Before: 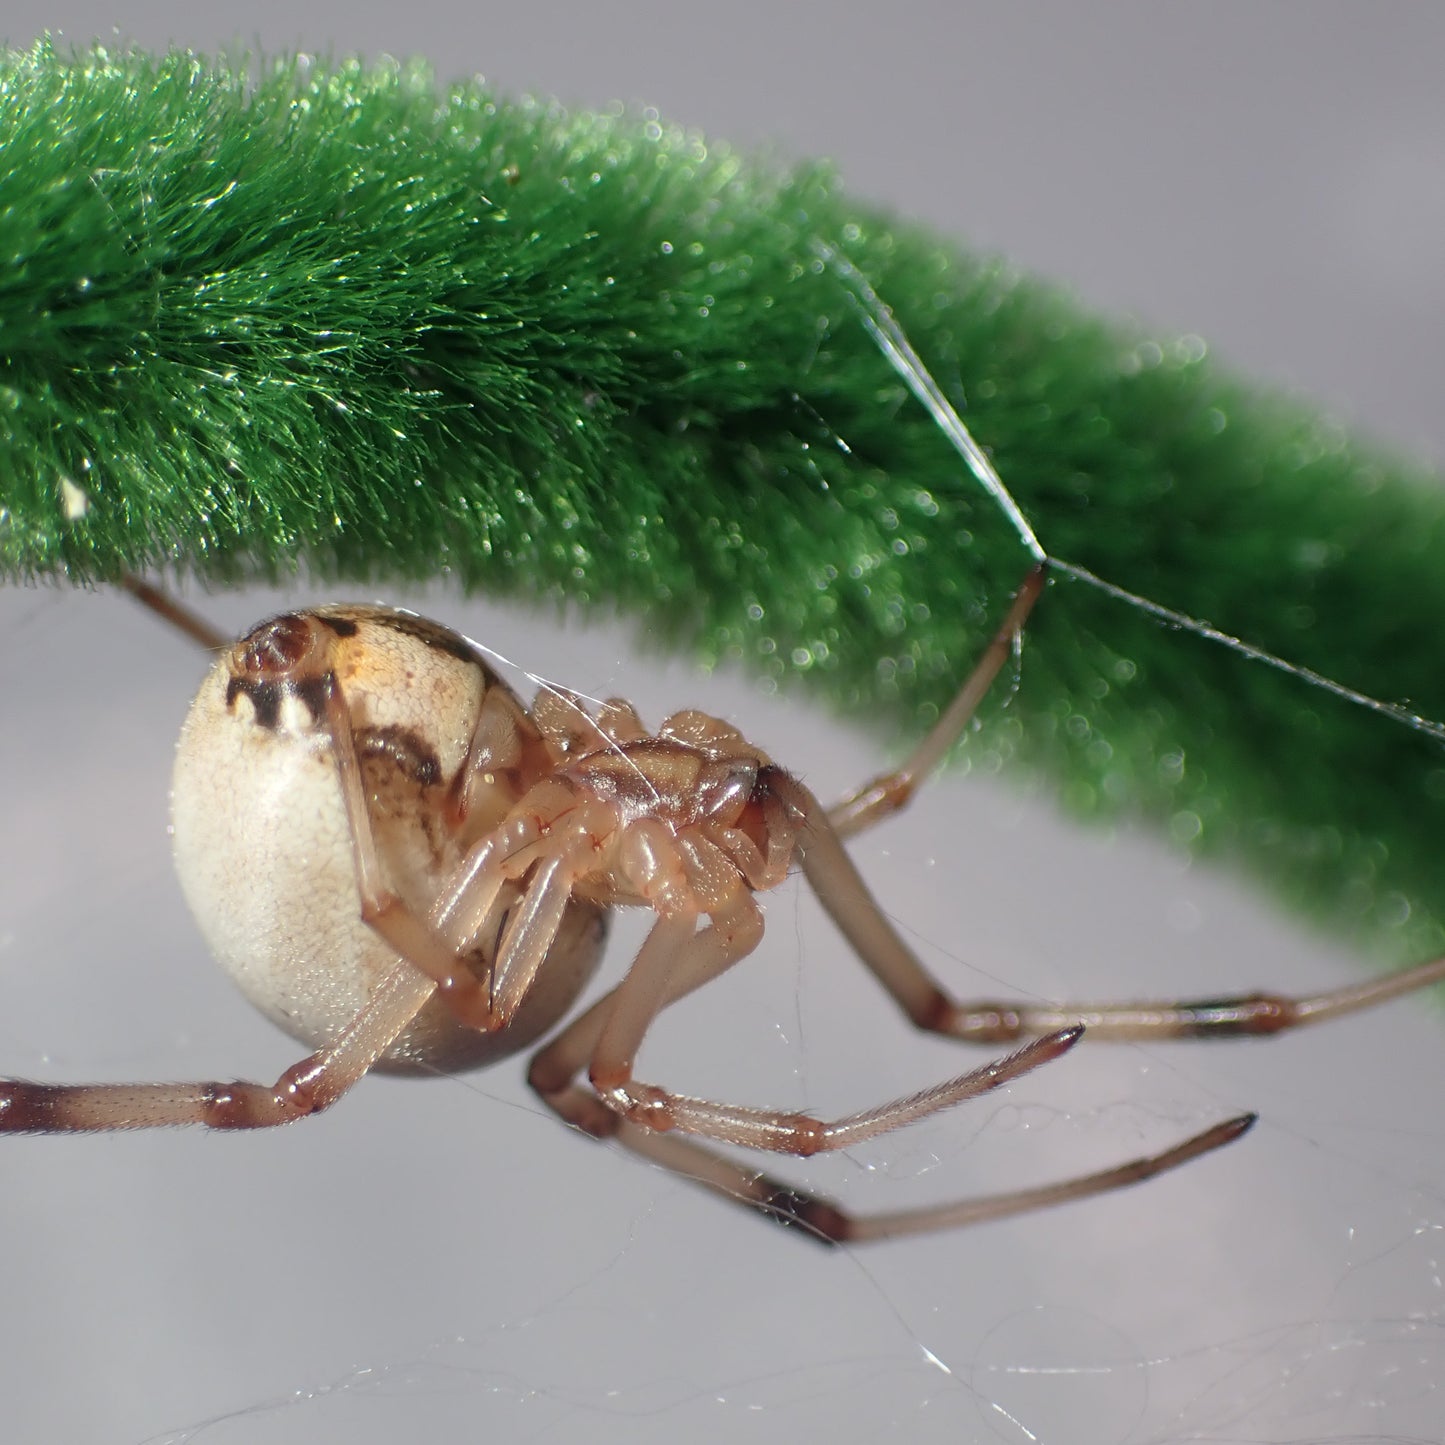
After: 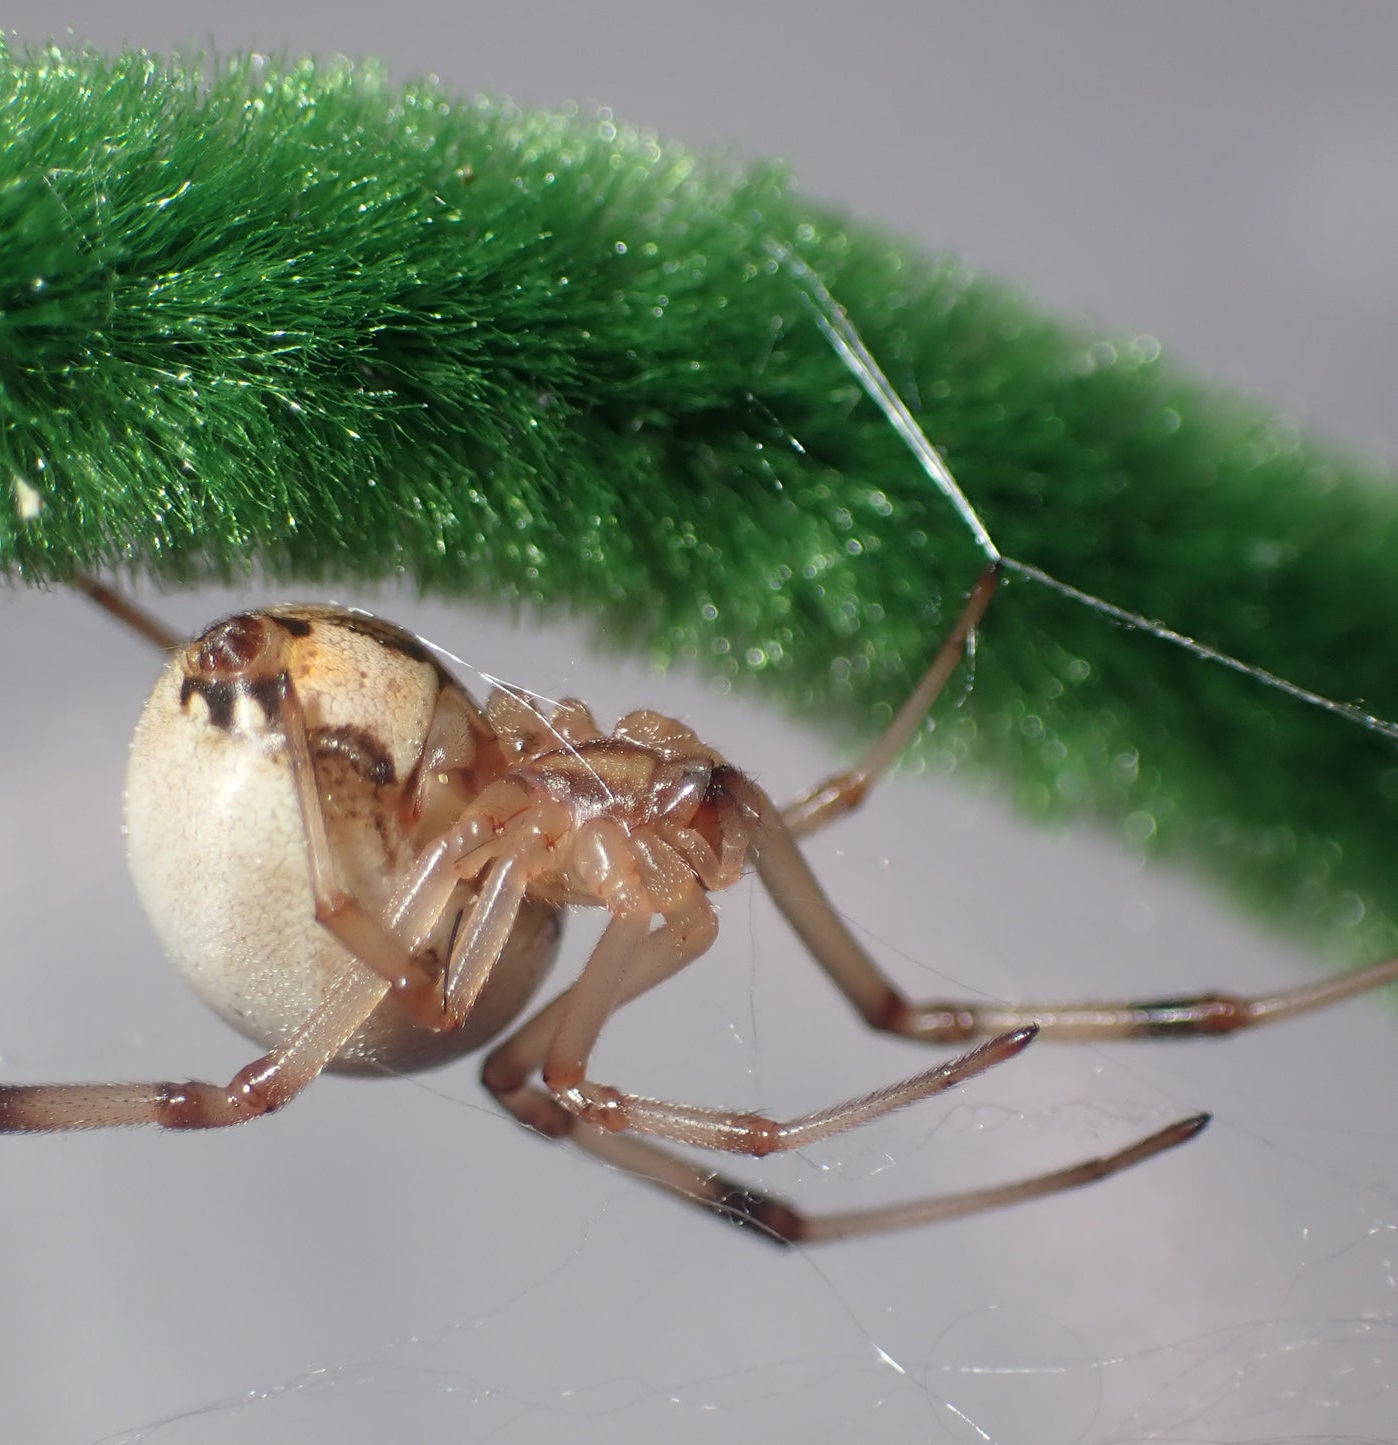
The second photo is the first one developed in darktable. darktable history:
crop and rotate: left 3.23%
